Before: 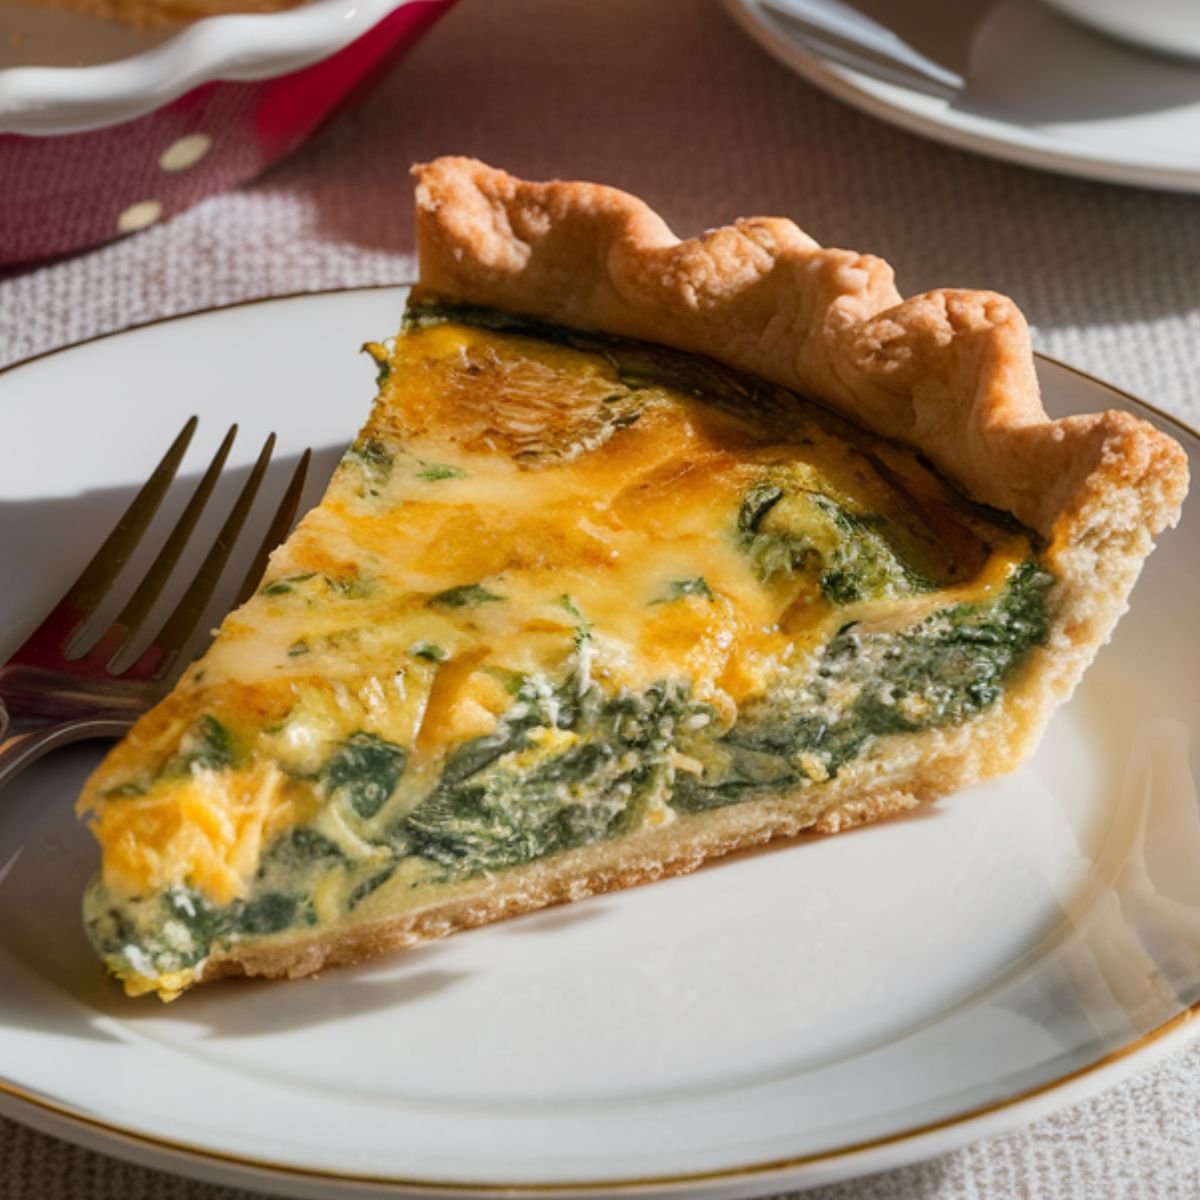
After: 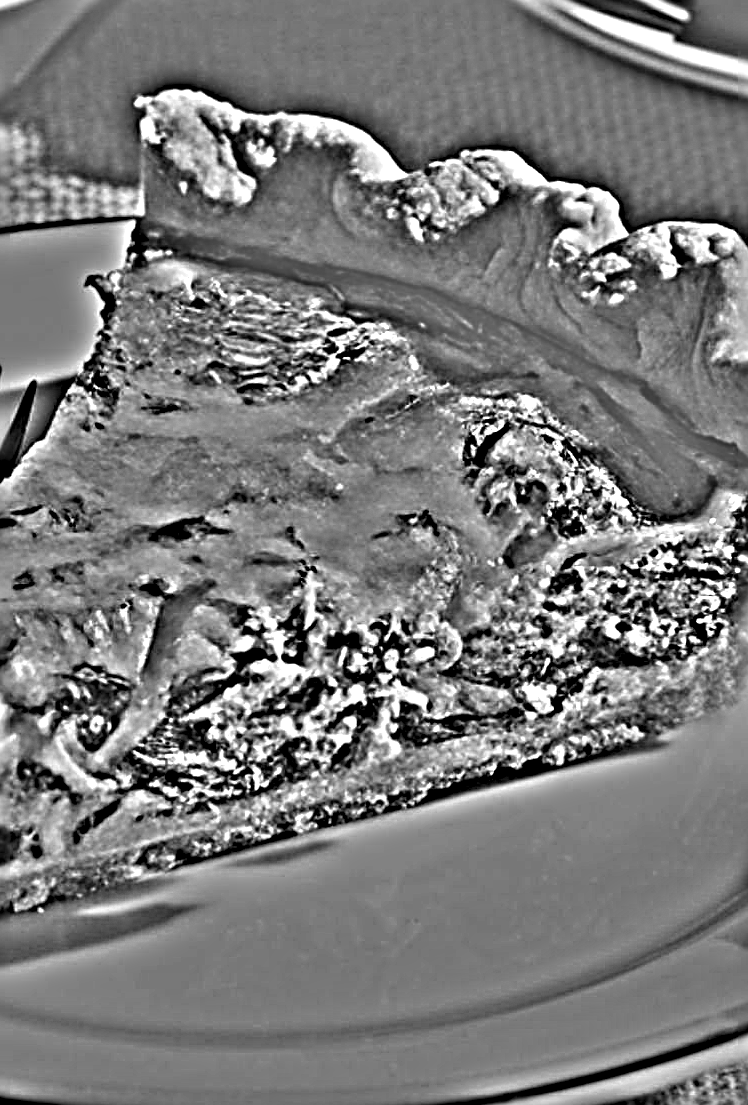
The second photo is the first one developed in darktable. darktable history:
crop and rotate: left 22.918%, top 5.629%, right 14.711%, bottom 2.247%
highpass: on, module defaults
tone equalizer: -8 EV -0.75 EV, -7 EV -0.7 EV, -6 EV -0.6 EV, -5 EV -0.4 EV, -3 EV 0.4 EV, -2 EV 0.6 EV, -1 EV 0.7 EV, +0 EV 0.75 EV, edges refinement/feathering 500, mask exposure compensation -1.57 EV, preserve details no
sharpen: radius 3.69, amount 0.928
